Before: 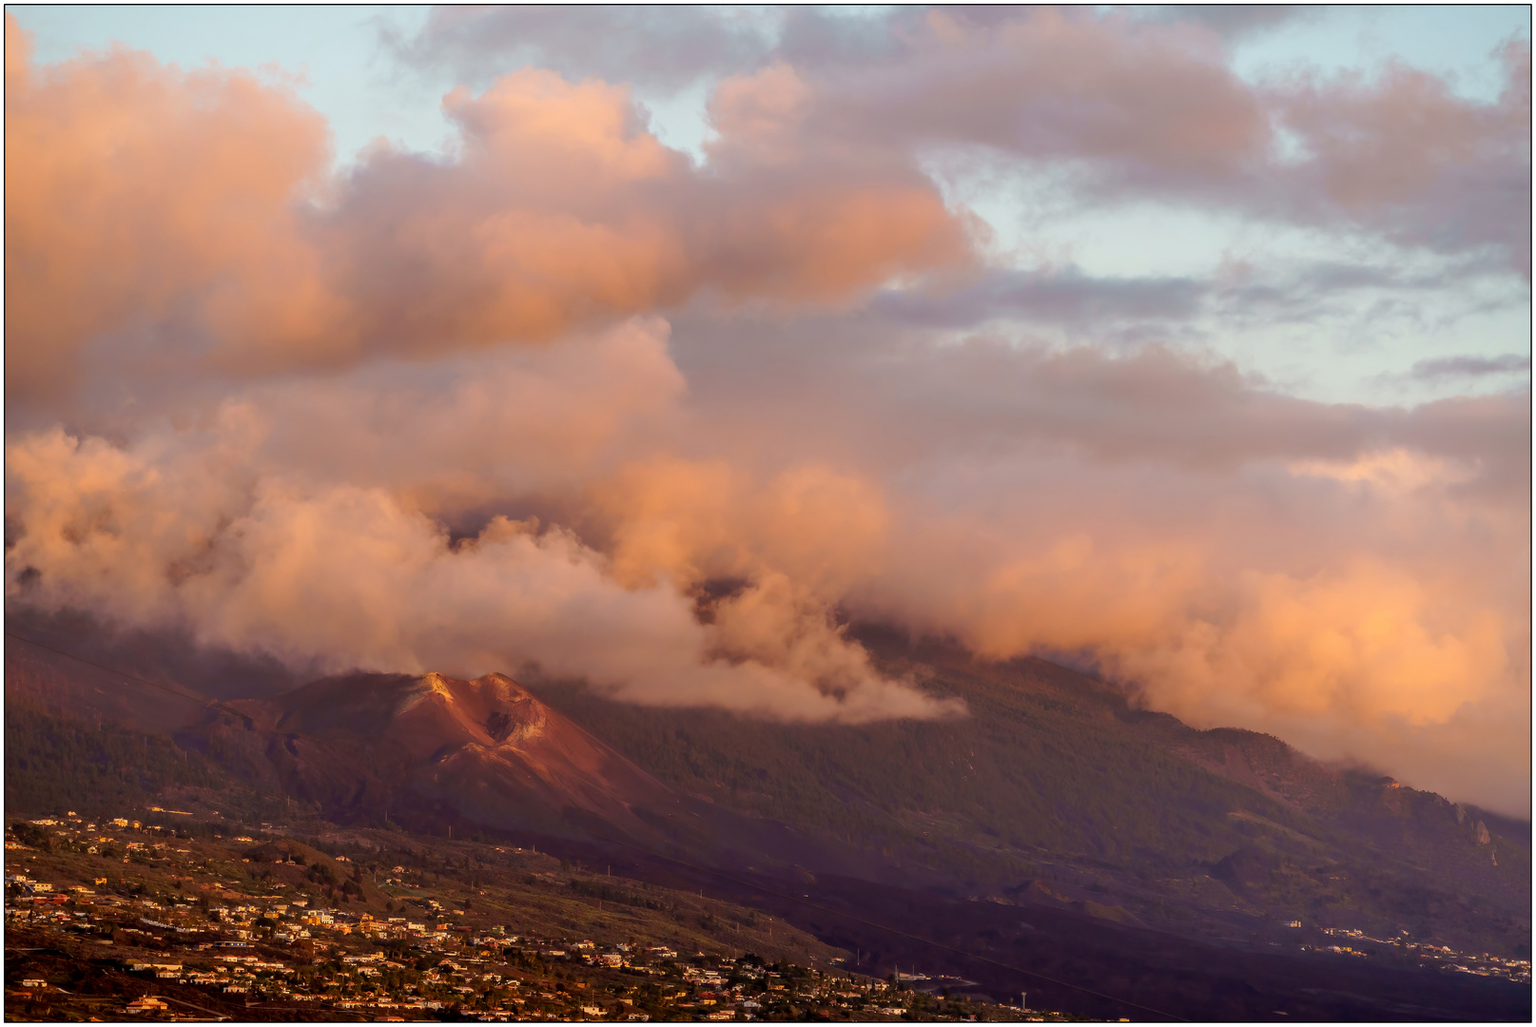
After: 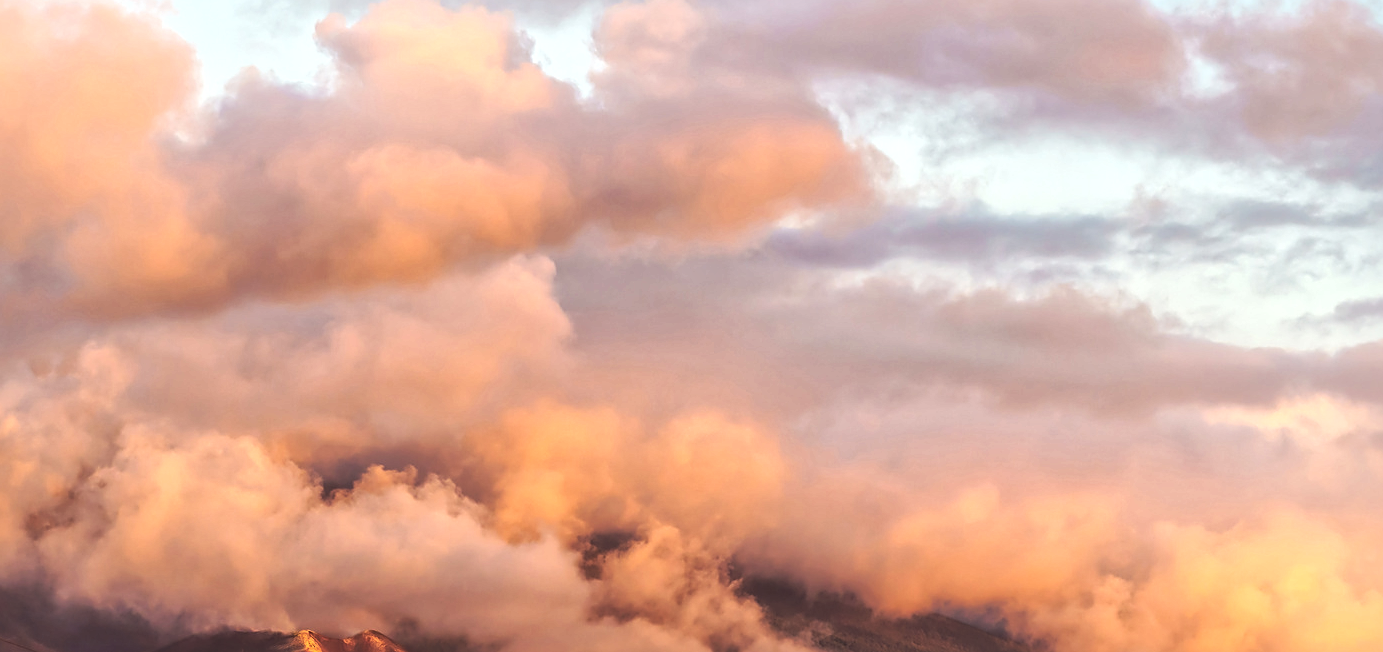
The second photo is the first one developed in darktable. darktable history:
tone curve: curves: ch0 [(0, 0) (0.003, 0.006) (0.011, 0.01) (0.025, 0.017) (0.044, 0.029) (0.069, 0.043) (0.1, 0.064) (0.136, 0.091) (0.177, 0.128) (0.224, 0.162) (0.277, 0.206) (0.335, 0.258) (0.399, 0.324) (0.468, 0.404) (0.543, 0.499) (0.623, 0.595) (0.709, 0.693) (0.801, 0.786) (0.898, 0.883) (1, 1)], preserve colors none
sharpen: on, module defaults
global tonemap: drago (1, 100), detail 1
crop and rotate: left 9.345%, top 7.22%, right 4.982%, bottom 32.331%
